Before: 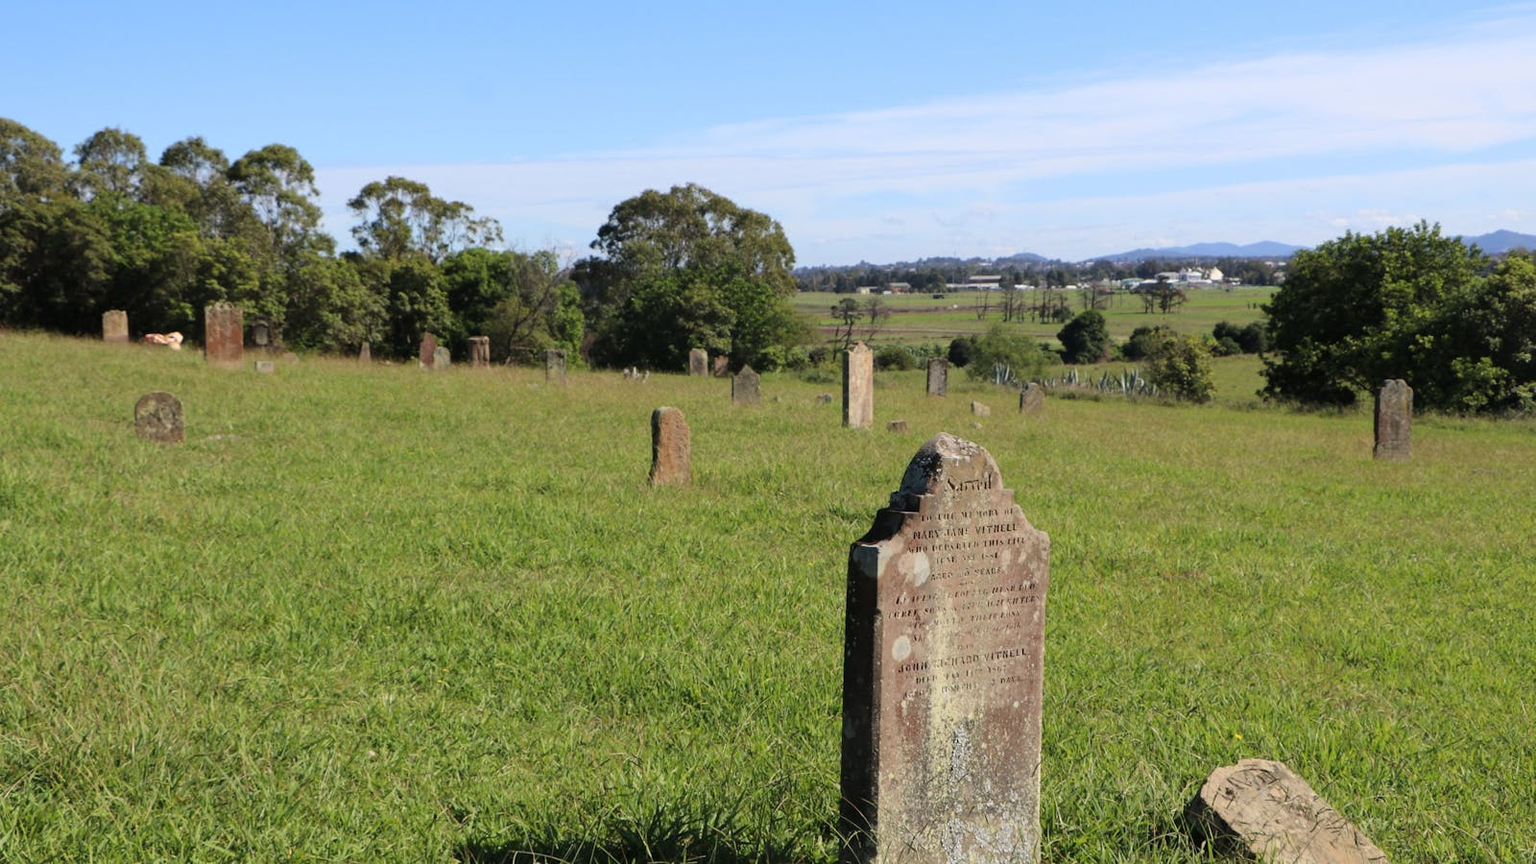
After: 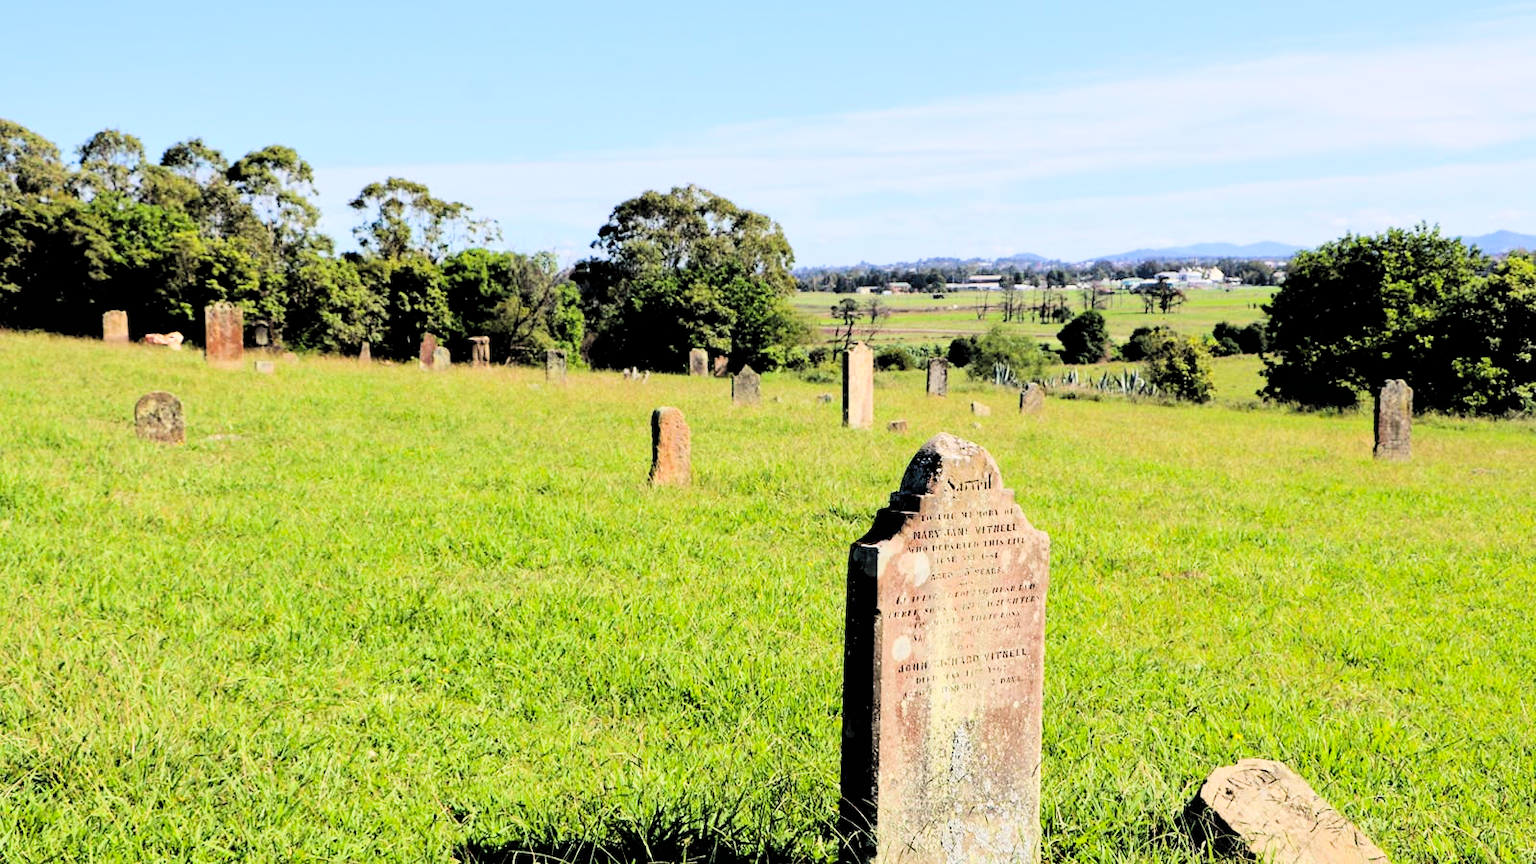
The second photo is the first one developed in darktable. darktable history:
exposure: exposure 0.796 EV, compensate highlight preservation false
contrast equalizer: octaves 7, y [[0.5, 0.542, 0.583, 0.625, 0.667, 0.708], [0.5 ×6], [0.5 ×6], [0 ×6], [0 ×6]], mix 0.145
local contrast: mode bilateral grid, contrast 20, coarseness 50, detail 120%, midtone range 0.2
color balance rgb: global offset › chroma 0.064%, global offset › hue 254.31°, linear chroma grading › global chroma 14.437%, perceptual saturation grading › global saturation -0.056%, global vibrance 7.571%
contrast brightness saturation: contrast 0.204, brightness 0.169, saturation 0.229
filmic rgb: black relative exposure -2.8 EV, white relative exposure 4.56 EV, threshold 3.06 EV, structure ↔ texture 99.4%, hardness 1.73, contrast 1.242, enable highlight reconstruction true
